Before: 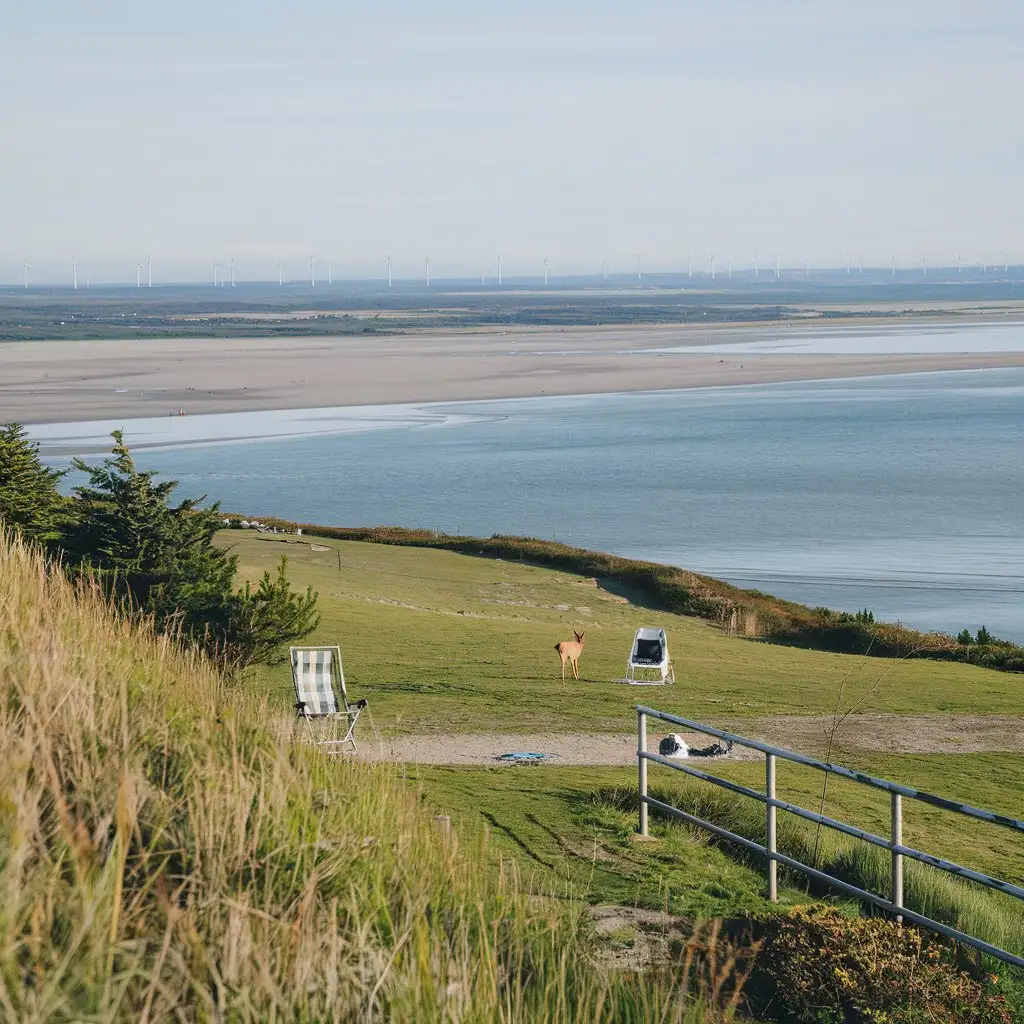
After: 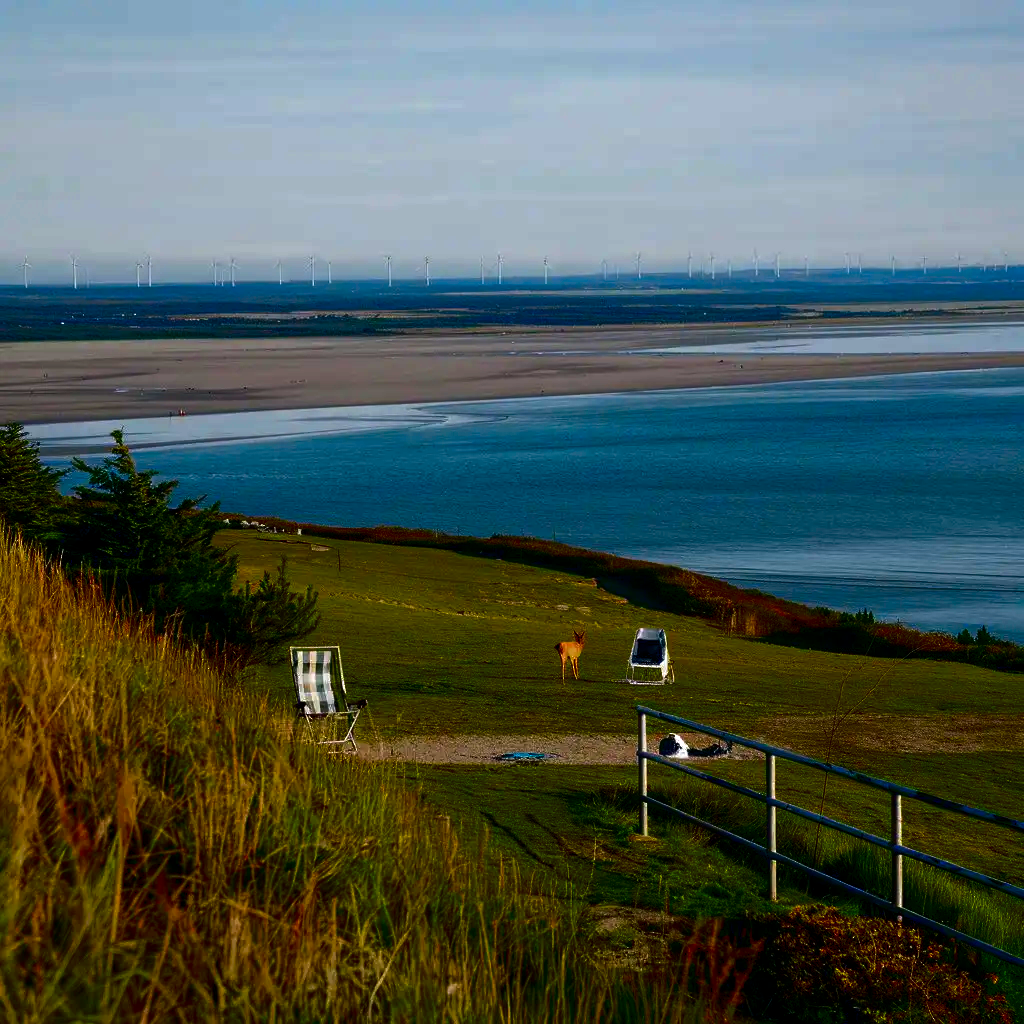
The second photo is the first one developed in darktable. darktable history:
rgb levels: levels [[0.01, 0.419, 0.839], [0, 0.5, 1], [0, 0.5, 1]]
contrast brightness saturation: brightness -1, saturation 1
